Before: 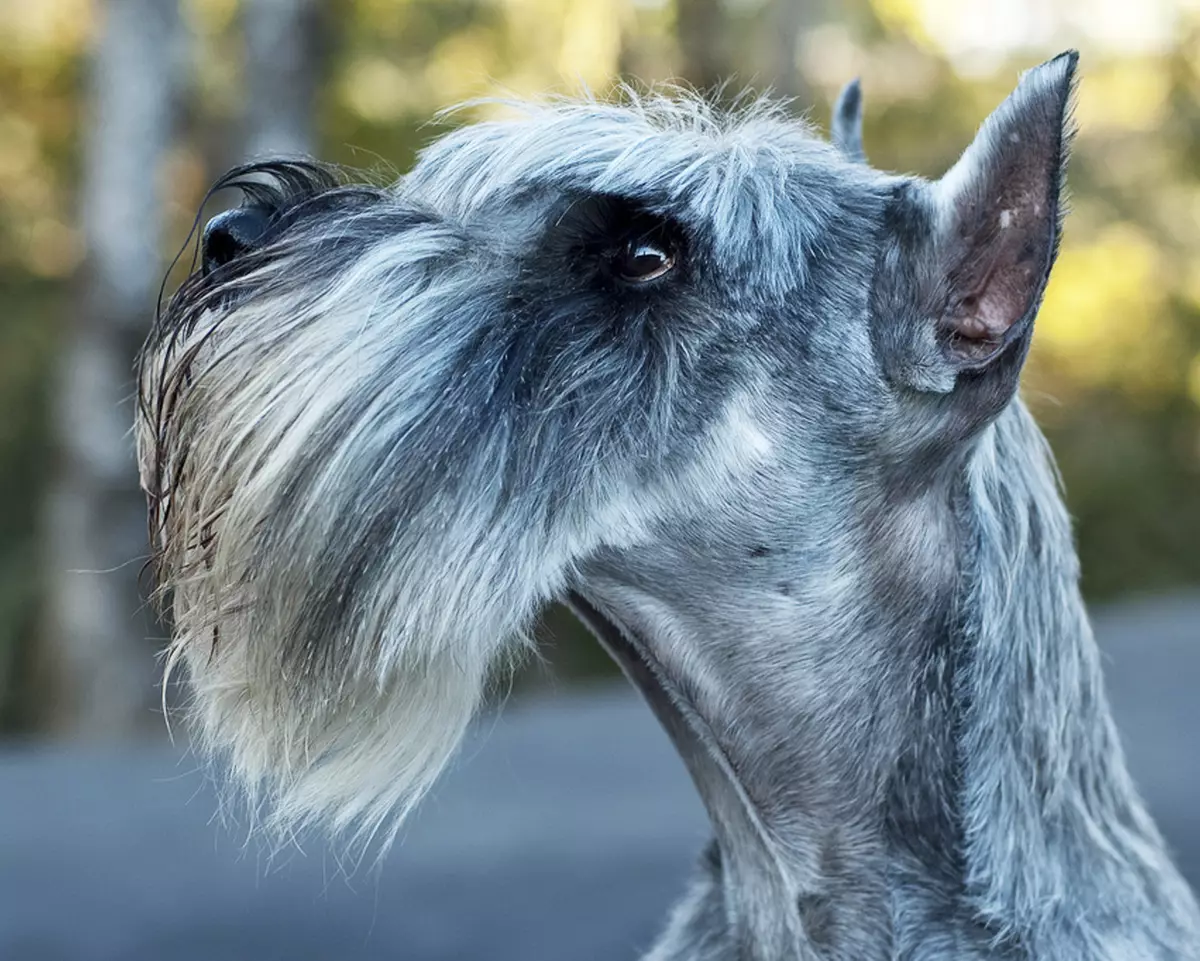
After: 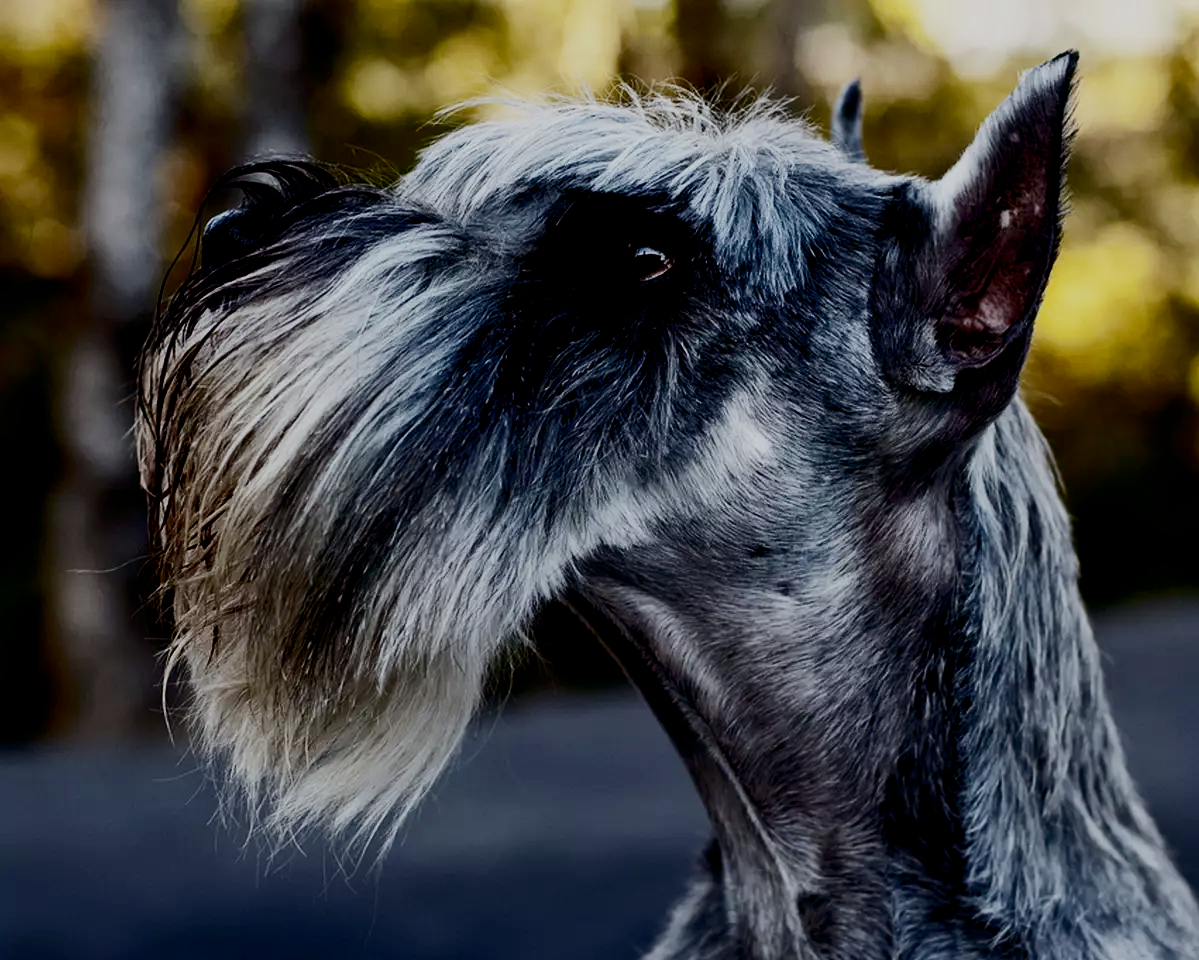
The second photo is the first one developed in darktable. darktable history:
filmic rgb: middle gray luminance 29%, black relative exposure -10.3 EV, white relative exposure 5.5 EV, threshold 6 EV, target black luminance 0%, hardness 3.95, latitude 2.04%, contrast 1.132, highlights saturation mix 5%, shadows ↔ highlights balance 15.11%, preserve chrominance no, color science v3 (2019), use custom middle-gray values true, iterations of high-quality reconstruction 0, enable highlight reconstruction true
rgb levels: mode RGB, independent channels, levels [[0, 0.5, 1], [0, 0.521, 1], [0, 0.536, 1]]
exposure: black level correction 0.046, exposure -0.228 EV, compensate highlight preservation false
contrast brightness saturation: contrast 0.28
